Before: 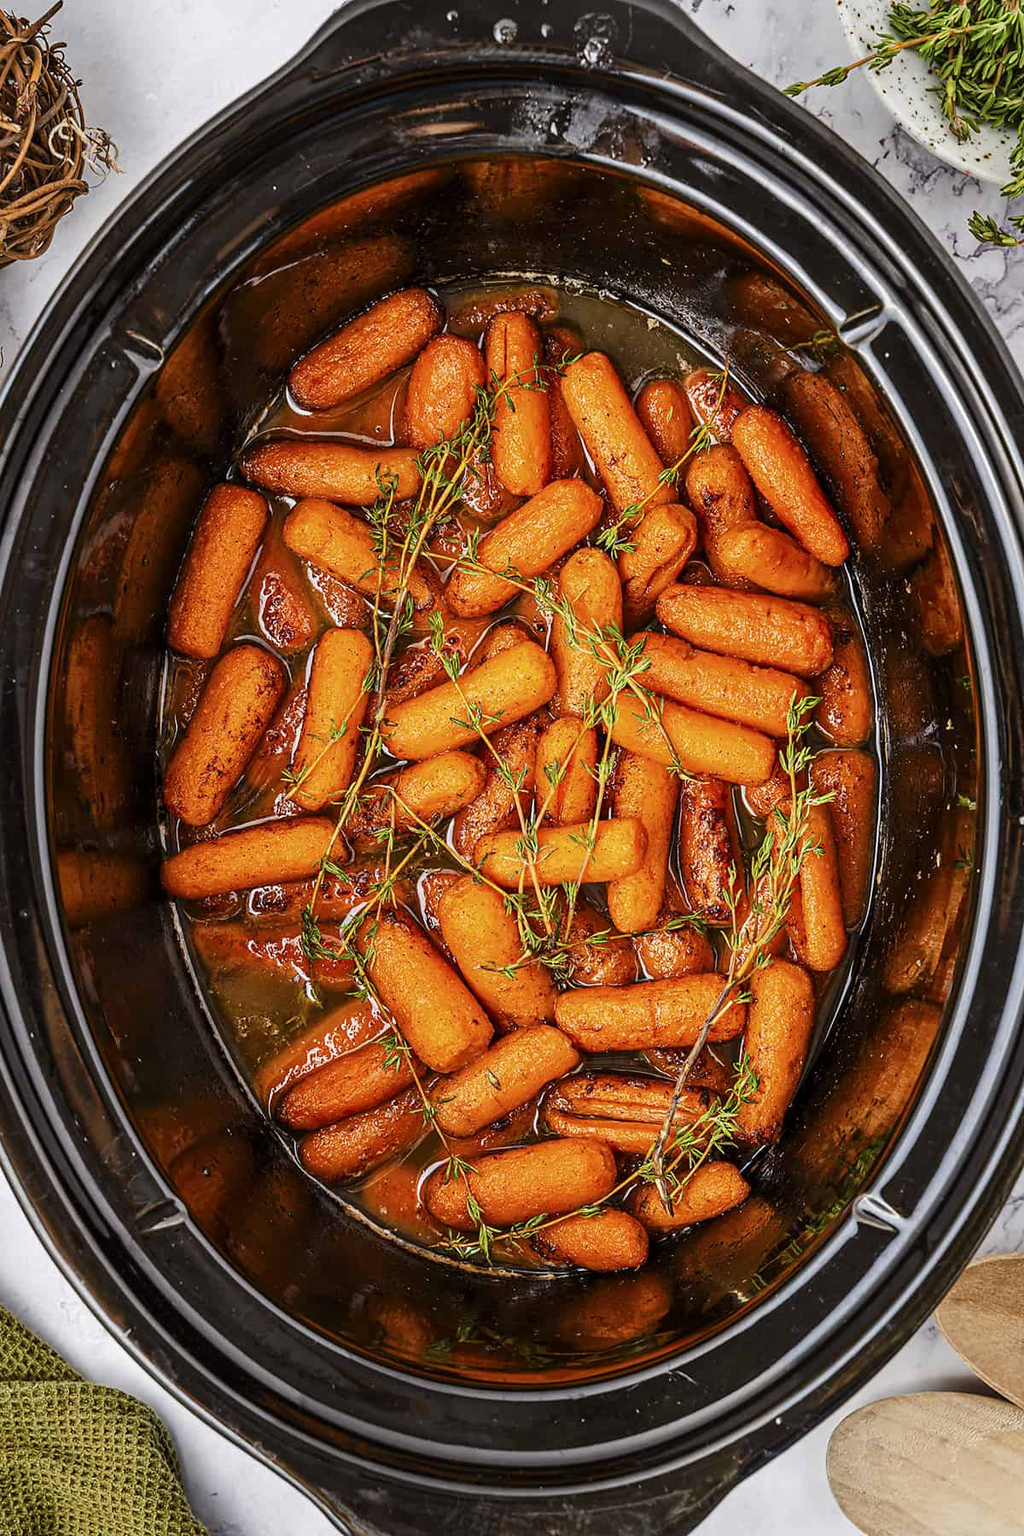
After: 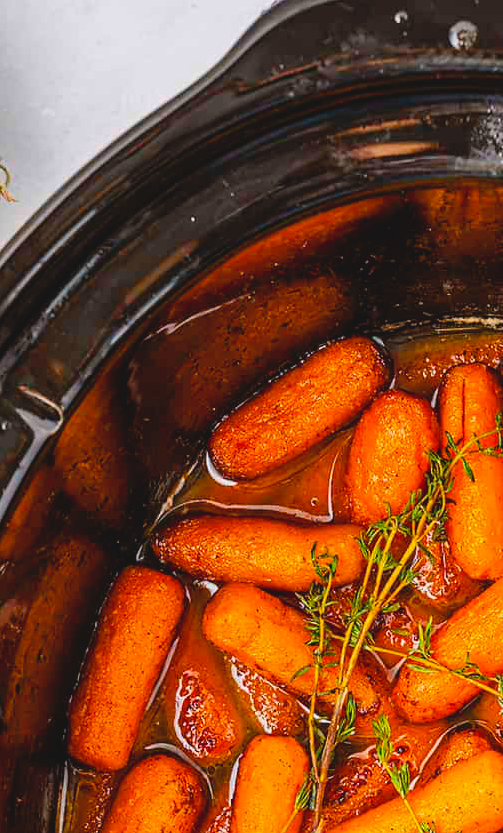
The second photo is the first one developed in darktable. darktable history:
color balance rgb: perceptual saturation grading › global saturation 25%, global vibrance 10%
crop and rotate: left 10.817%, top 0.062%, right 47.194%, bottom 53.626%
contrast brightness saturation: contrast -0.1, brightness 0.05, saturation 0.08
